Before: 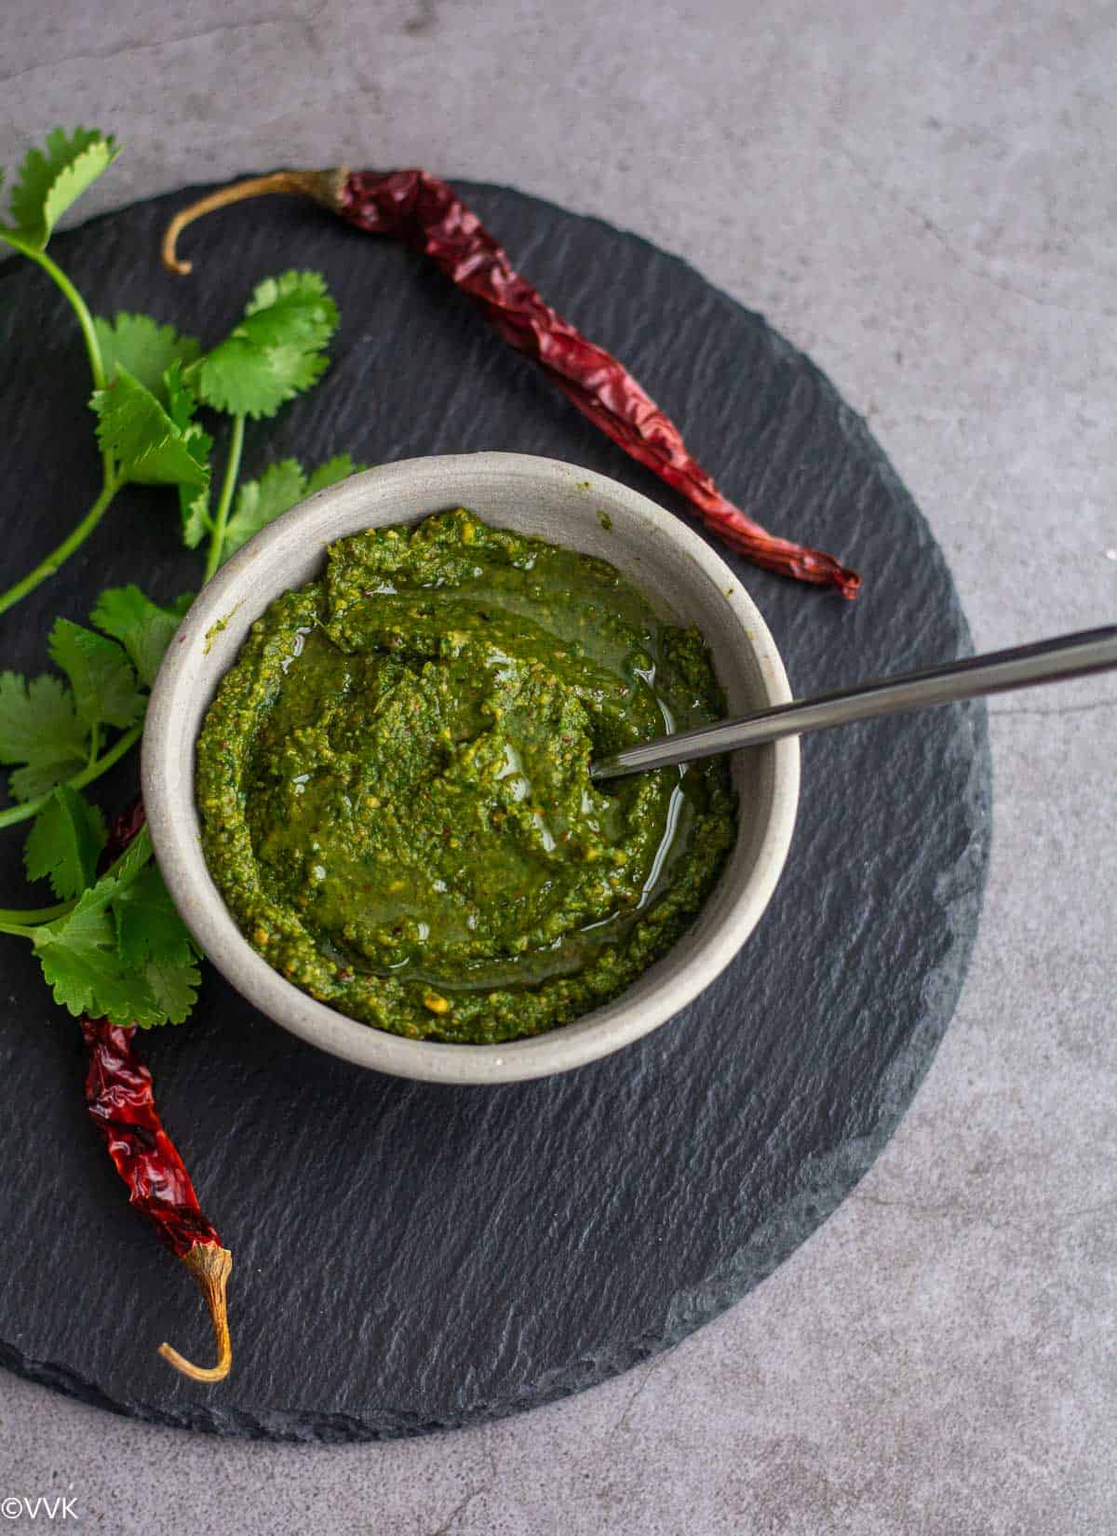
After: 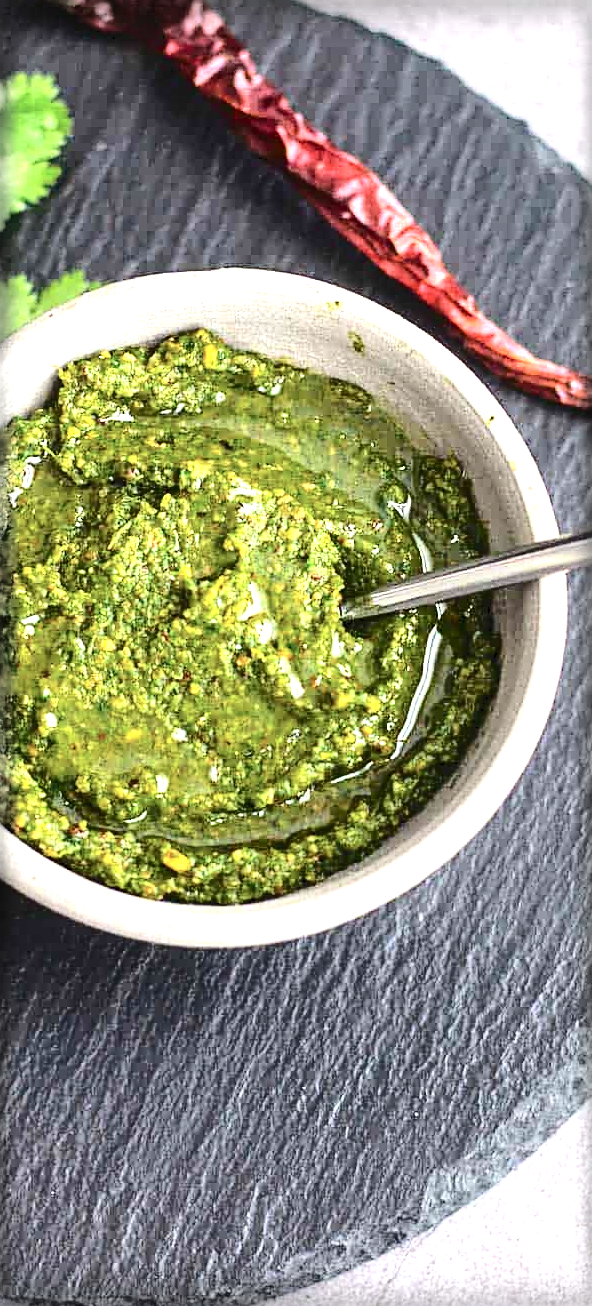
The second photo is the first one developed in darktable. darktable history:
sharpen: on, module defaults
crop and rotate: angle 0.016°, left 24.449%, top 13.197%, right 26.21%, bottom 7.628%
exposure: black level correction 0, exposure 1.2 EV, compensate highlight preservation false
tone curve: curves: ch0 [(0, 0) (0.003, 0.049) (0.011, 0.052) (0.025, 0.057) (0.044, 0.069) (0.069, 0.076) (0.1, 0.09) (0.136, 0.111) (0.177, 0.15) (0.224, 0.197) (0.277, 0.267) (0.335, 0.366) (0.399, 0.477) (0.468, 0.561) (0.543, 0.651) (0.623, 0.733) (0.709, 0.804) (0.801, 0.869) (0.898, 0.924) (1, 1)], color space Lab, independent channels, preserve colors none
vignetting: fall-off start 93.32%, fall-off radius 6.08%, automatic ratio true, width/height ratio 1.331, shape 0.04
shadows and highlights: radius 112.58, shadows 50.99, white point adjustment 9.12, highlights -3.76, soften with gaussian
